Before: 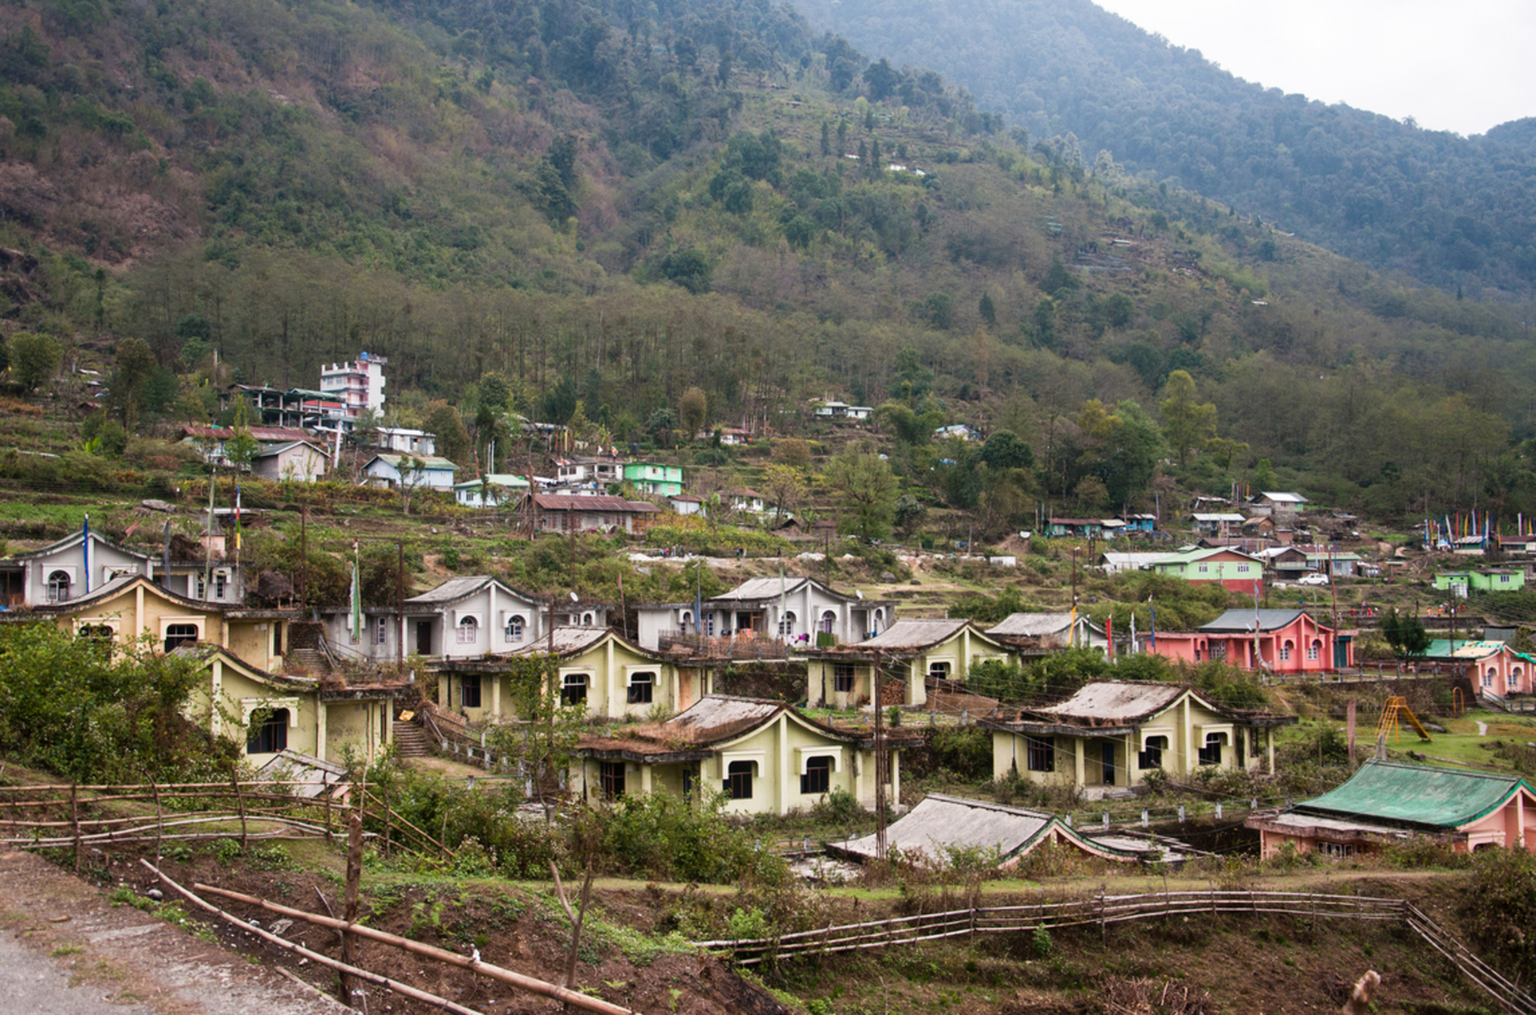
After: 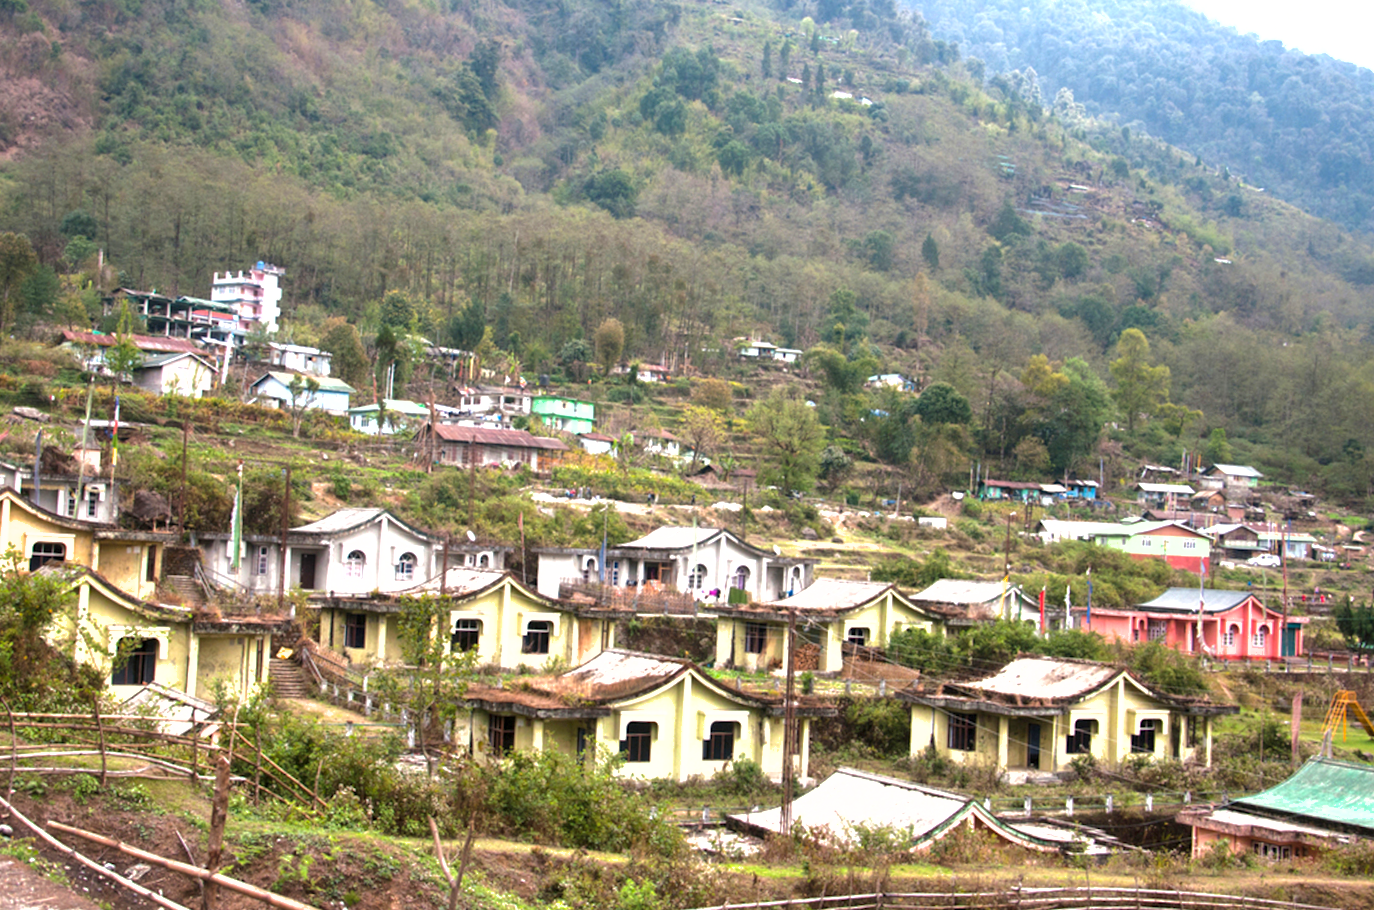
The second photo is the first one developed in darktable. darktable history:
shadows and highlights: shadows 30.13
exposure: black level correction 0.001, exposure 1.131 EV, compensate highlight preservation false
crop and rotate: angle -3.13°, left 5.154%, top 5.179%, right 4.671%, bottom 4.458%
